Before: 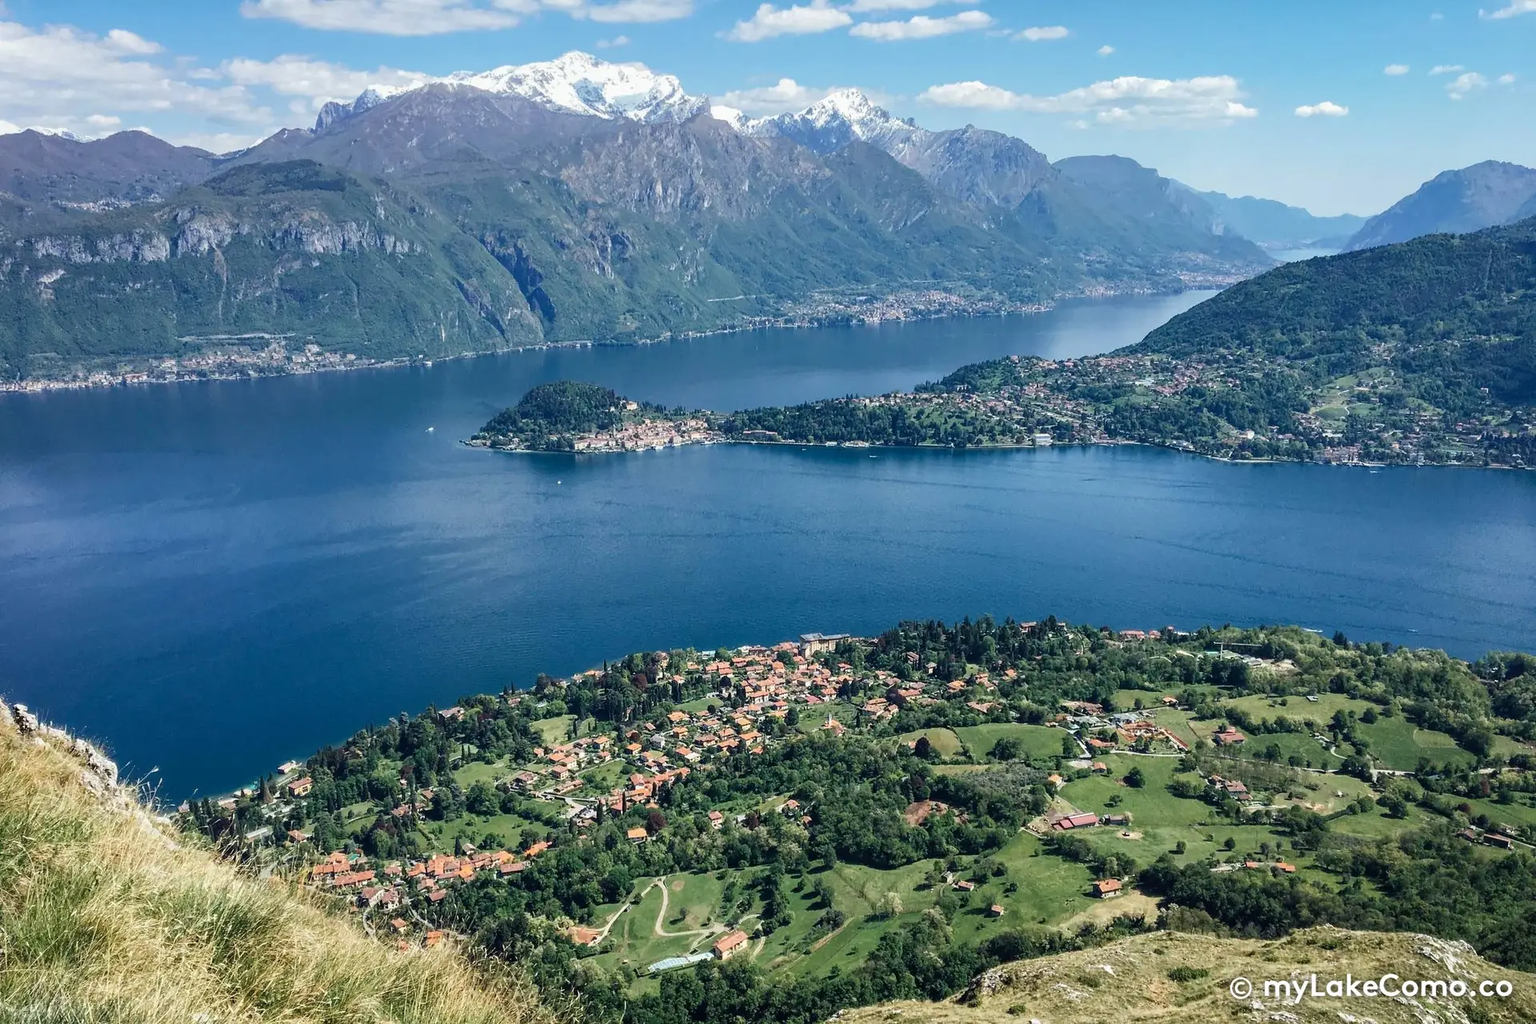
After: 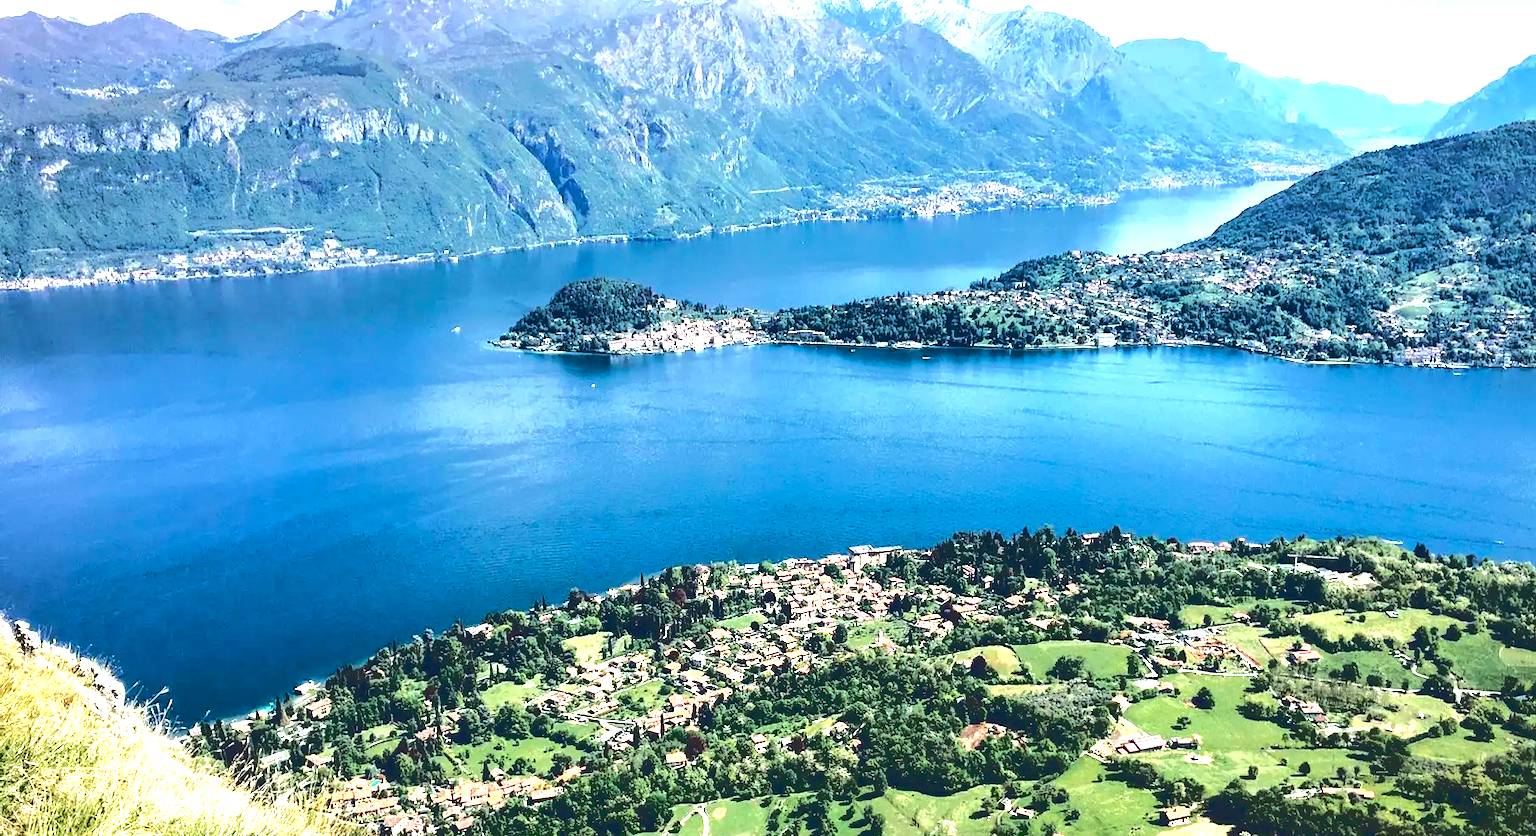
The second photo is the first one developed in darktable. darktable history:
base curve: curves: ch0 [(0.065, 0.026) (0.236, 0.358) (0.53, 0.546) (0.777, 0.841) (0.924, 0.992)], preserve colors average RGB
color balance rgb: perceptual brilliance grading › highlights 14.29%, perceptual brilliance grading › mid-tones -5.92%, perceptual brilliance grading › shadows -26.83%, global vibrance 31.18%
crop and rotate: angle 0.03°, top 11.643%, right 5.651%, bottom 11.189%
exposure: black level correction 0, exposure 1 EV, compensate exposure bias true, compensate highlight preservation false
